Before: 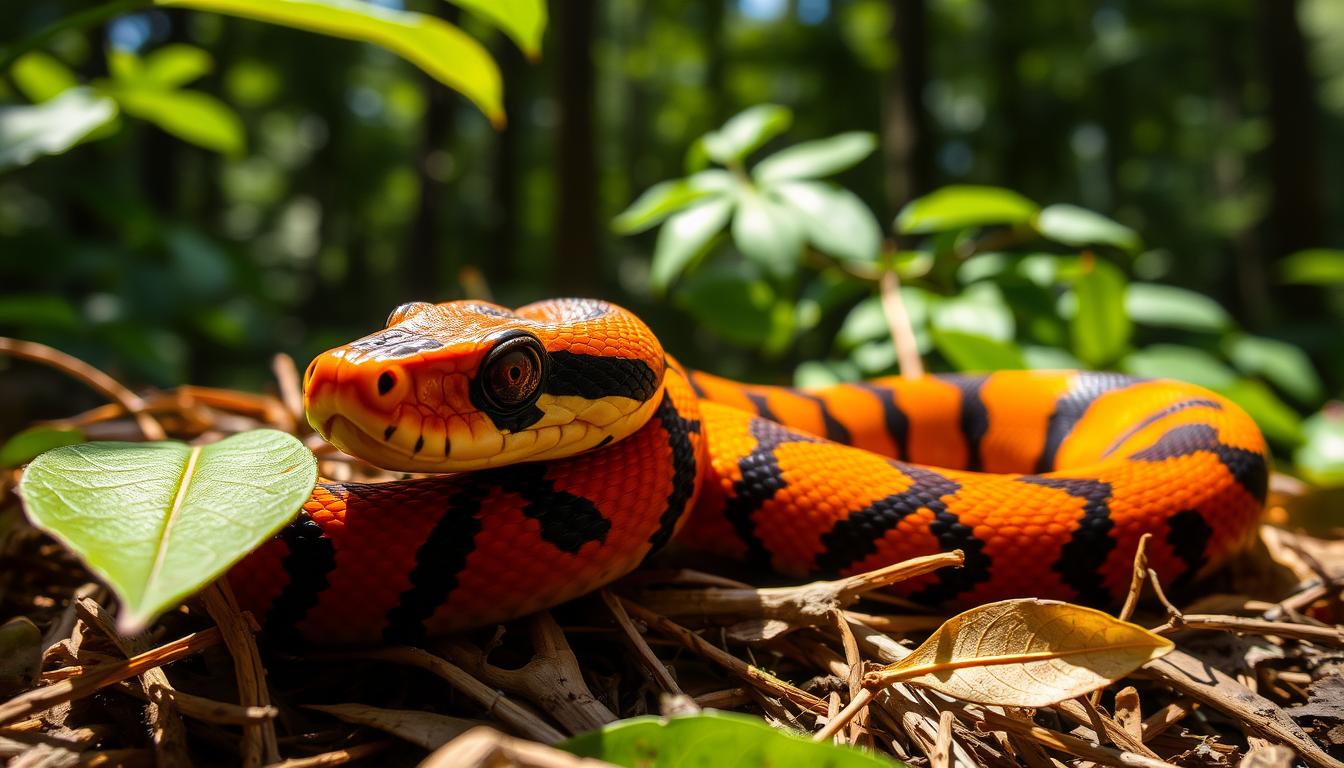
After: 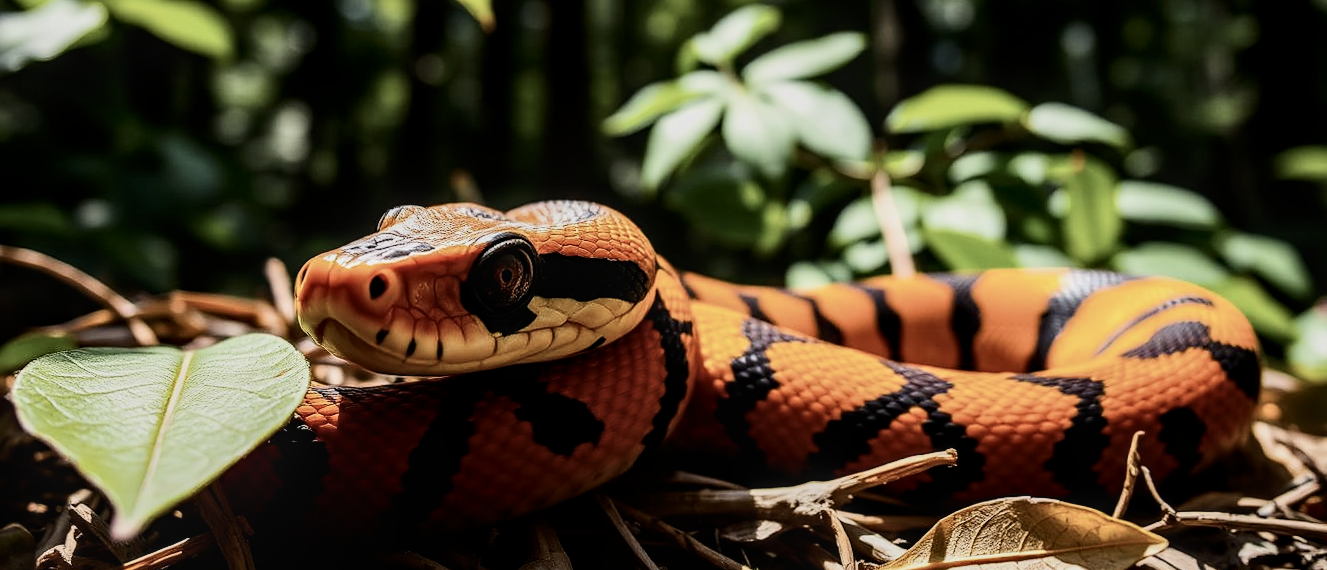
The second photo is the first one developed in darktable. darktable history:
crop and rotate: top 12.5%, bottom 12.5%
contrast brightness saturation: contrast 0.25, saturation -0.31
exposure: compensate highlight preservation false
rotate and perspective: rotation -0.45°, automatic cropping original format, crop left 0.008, crop right 0.992, crop top 0.012, crop bottom 0.988
sharpen: radius 1.458, amount 0.398, threshold 1.271
filmic rgb: black relative exposure -7.65 EV, white relative exposure 4.56 EV, hardness 3.61, contrast 1.106
local contrast: detail 130%
